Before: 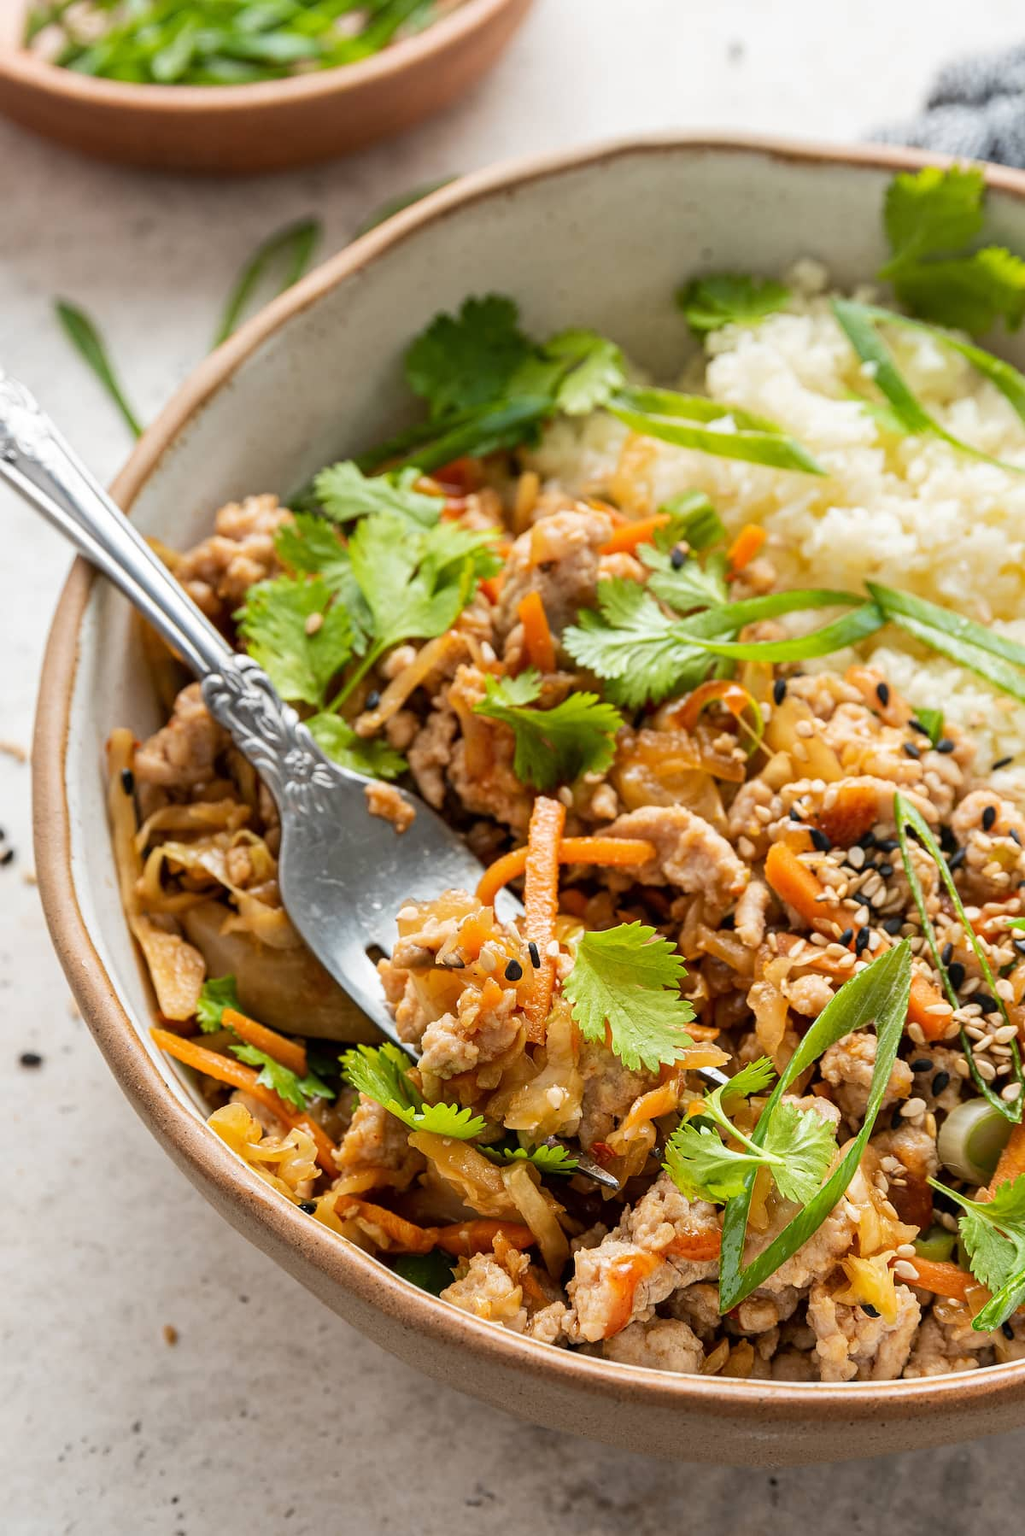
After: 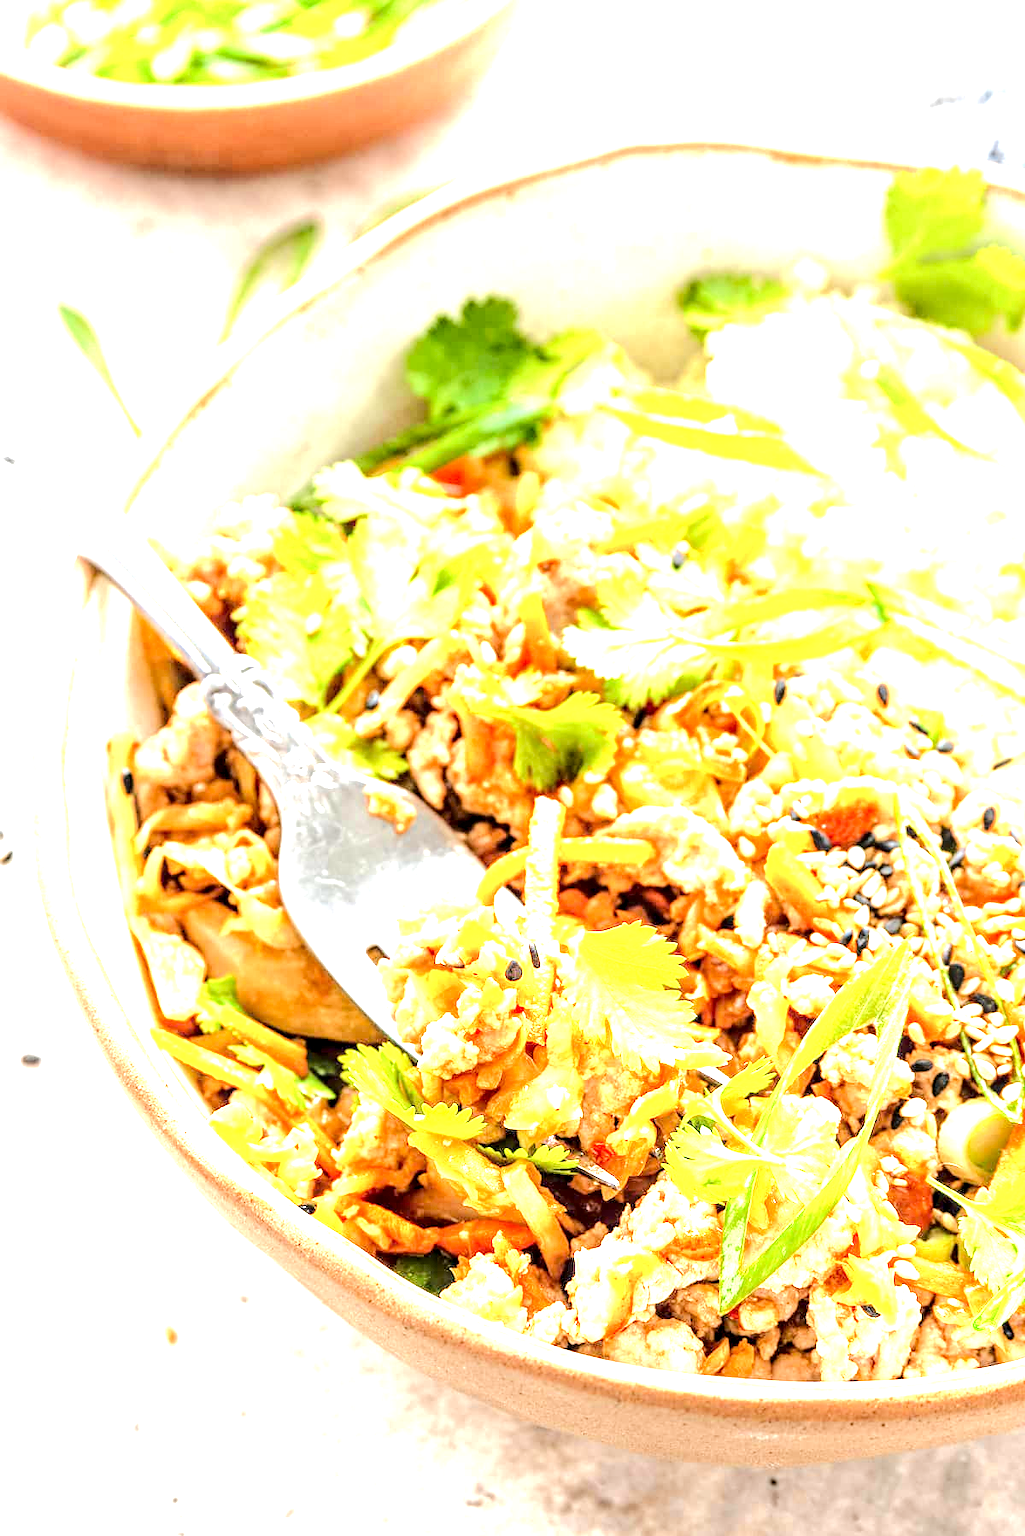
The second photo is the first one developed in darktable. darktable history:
local contrast: highlights 65%, shadows 54%, detail 169%, midtone range 0.519
tone equalizer: -7 EV 0.162 EV, -6 EV 0.564 EV, -5 EV 1.18 EV, -4 EV 1.37 EV, -3 EV 1.14 EV, -2 EV 0.6 EV, -1 EV 0.151 EV, edges refinement/feathering 500, mask exposure compensation -1.57 EV, preserve details no
exposure: exposure 2.215 EV, compensate highlight preservation false
